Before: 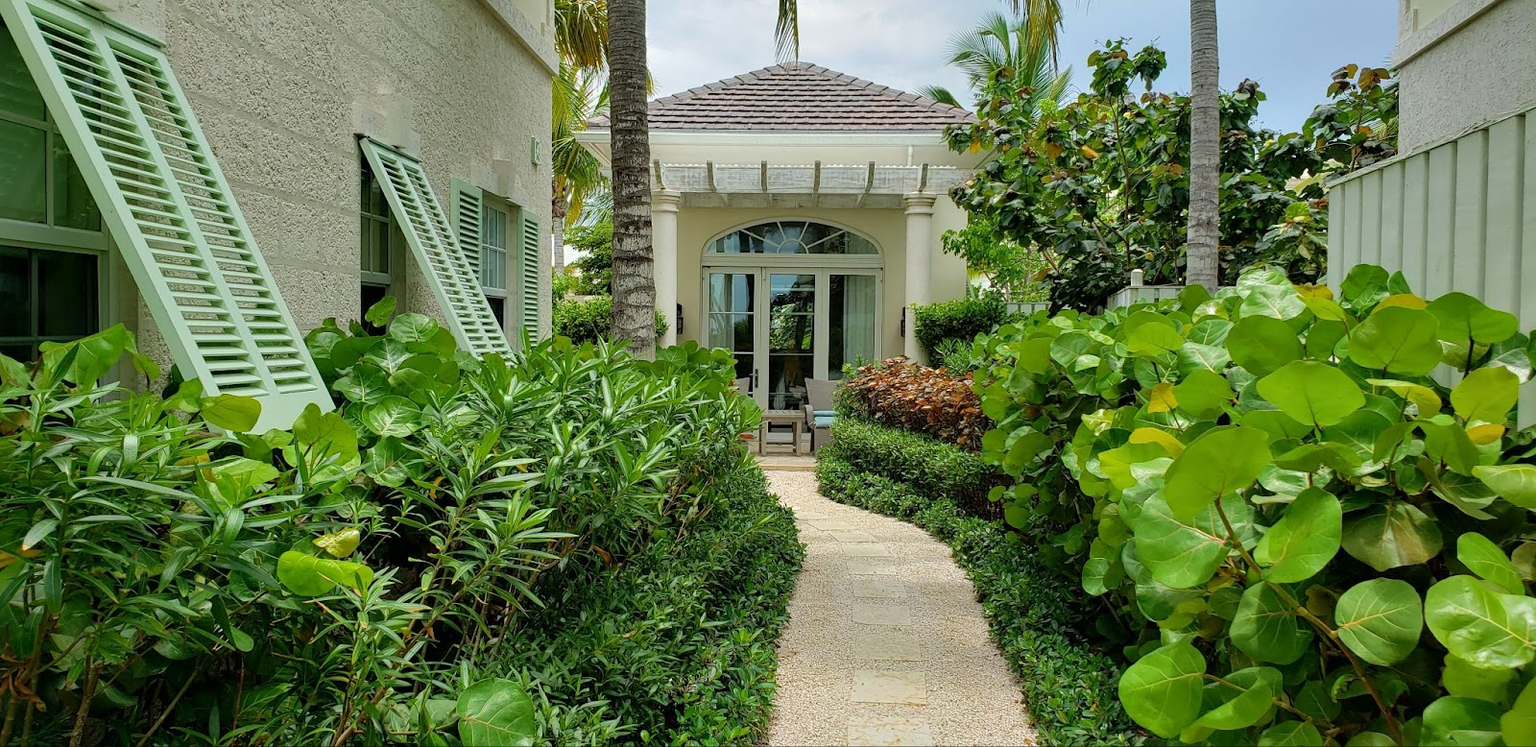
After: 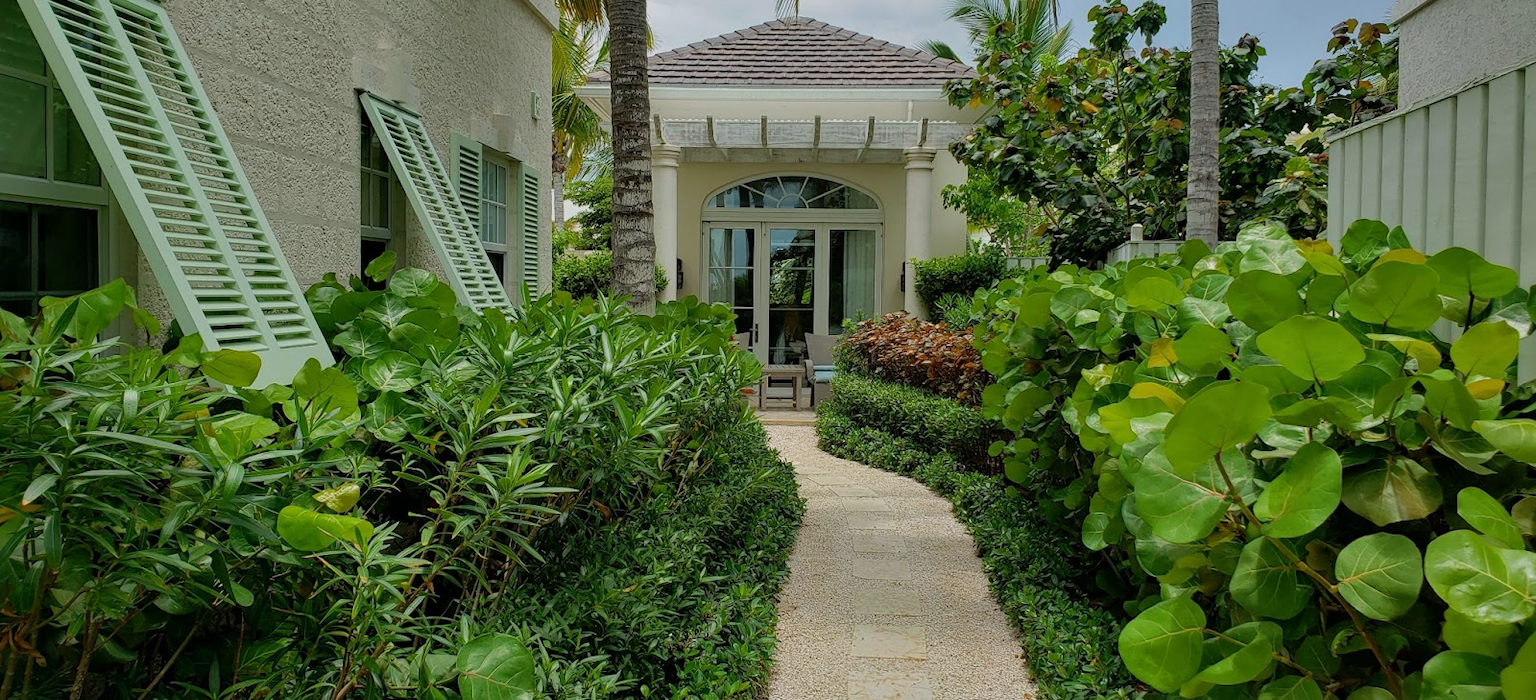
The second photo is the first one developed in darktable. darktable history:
exposure: exposure -0.49 EV, compensate exposure bias true, compensate highlight preservation false
crop and rotate: top 6.095%
